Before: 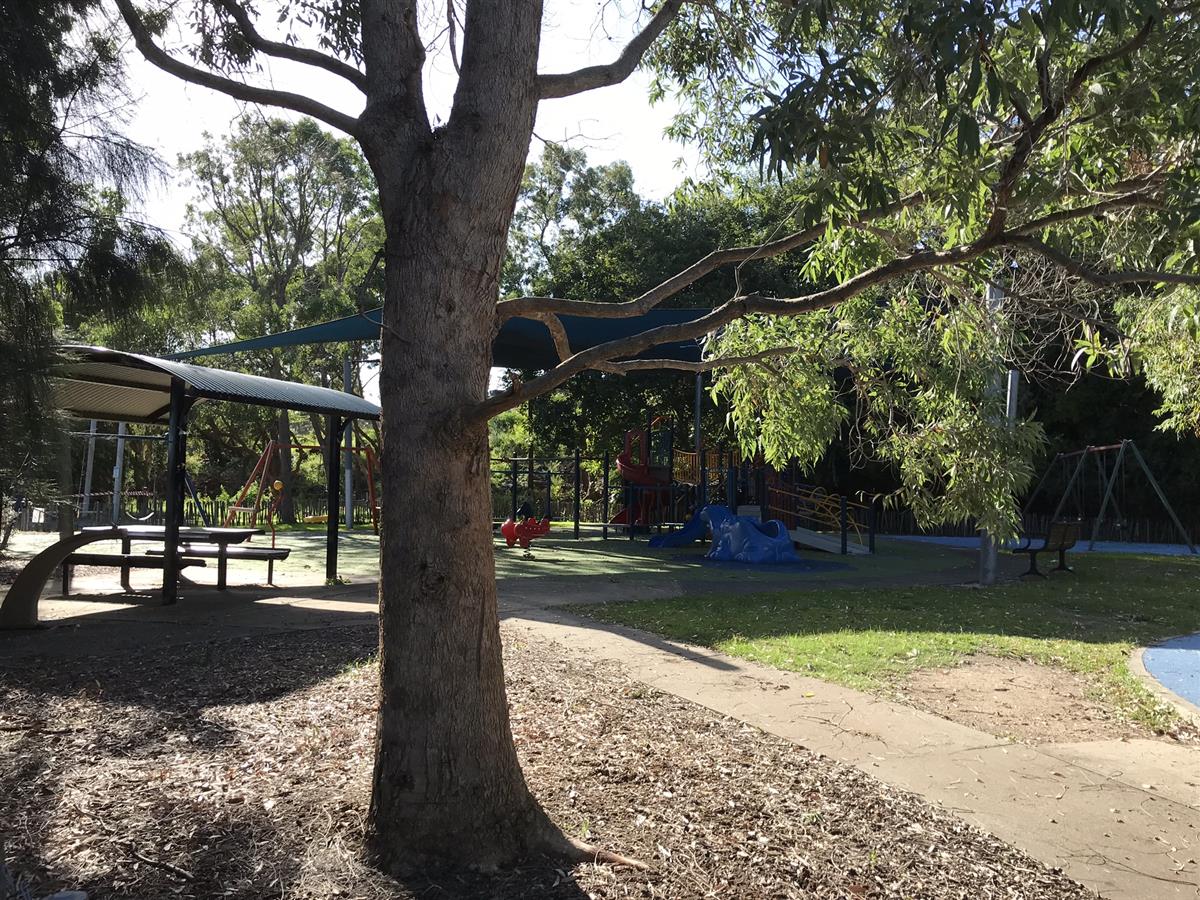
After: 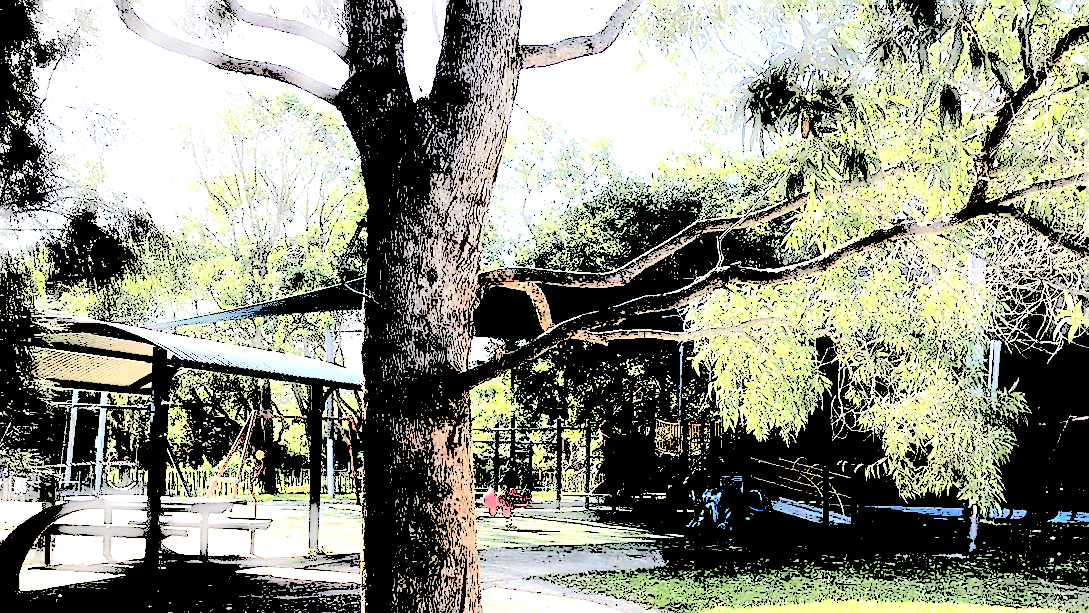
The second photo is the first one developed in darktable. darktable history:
levels: white 99.96%, levels [0.246, 0.256, 0.506]
haze removal: strength -0.111, compatibility mode true, adaptive false
sharpen: on, module defaults
crop: left 1.544%, top 3.352%, right 7.676%, bottom 28.458%
